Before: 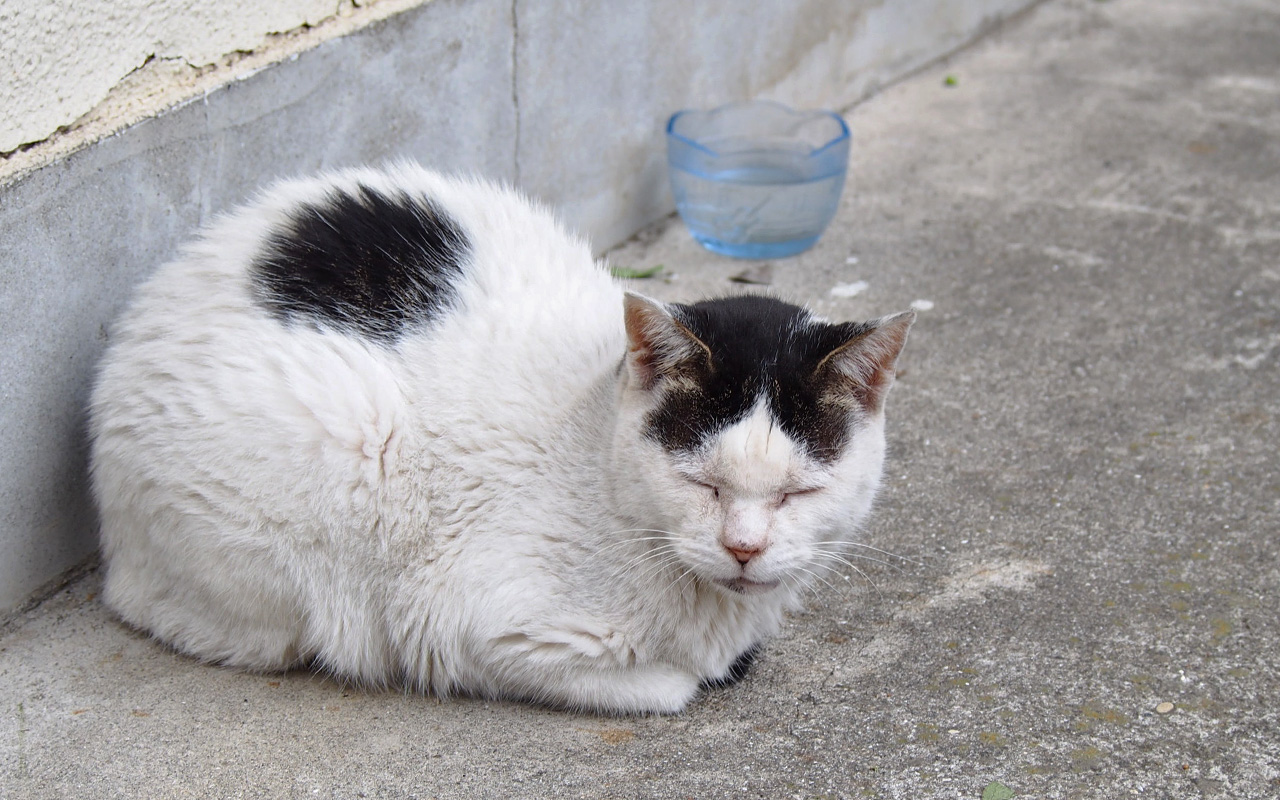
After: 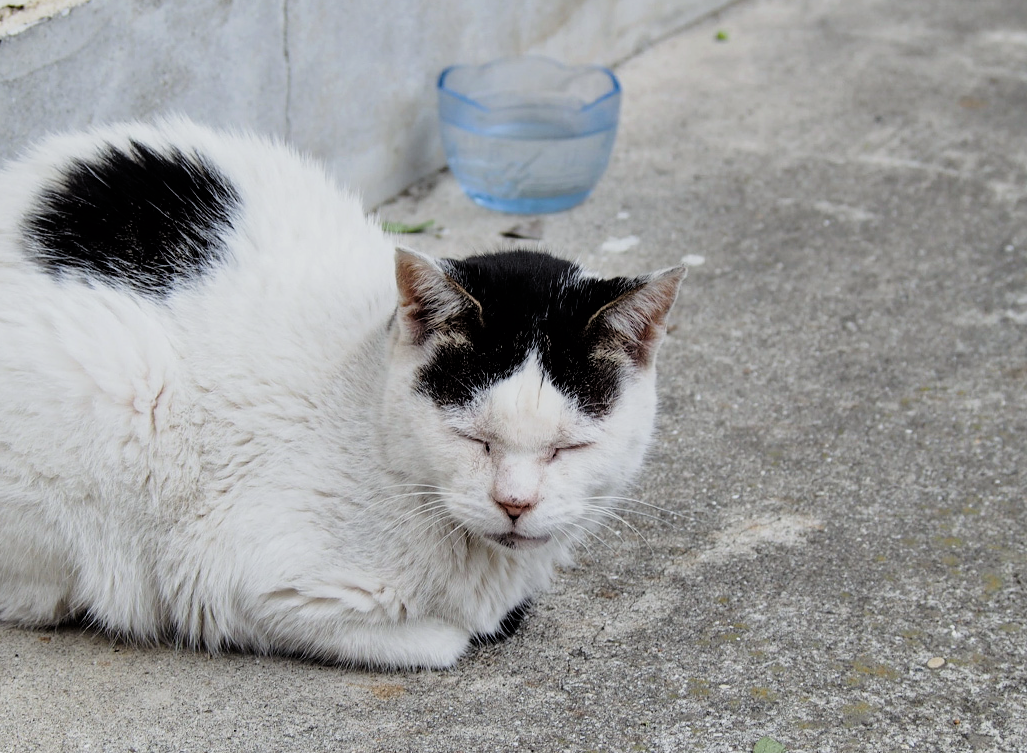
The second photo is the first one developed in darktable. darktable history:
white balance: red 0.978, blue 0.999
filmic rgb: black relative exposure -5 EV, hardness 2.88, contrast 1.3, highlights saturation mix -30%
crop and rotate: left 17.959%, top 5.771%, right 1.742%
